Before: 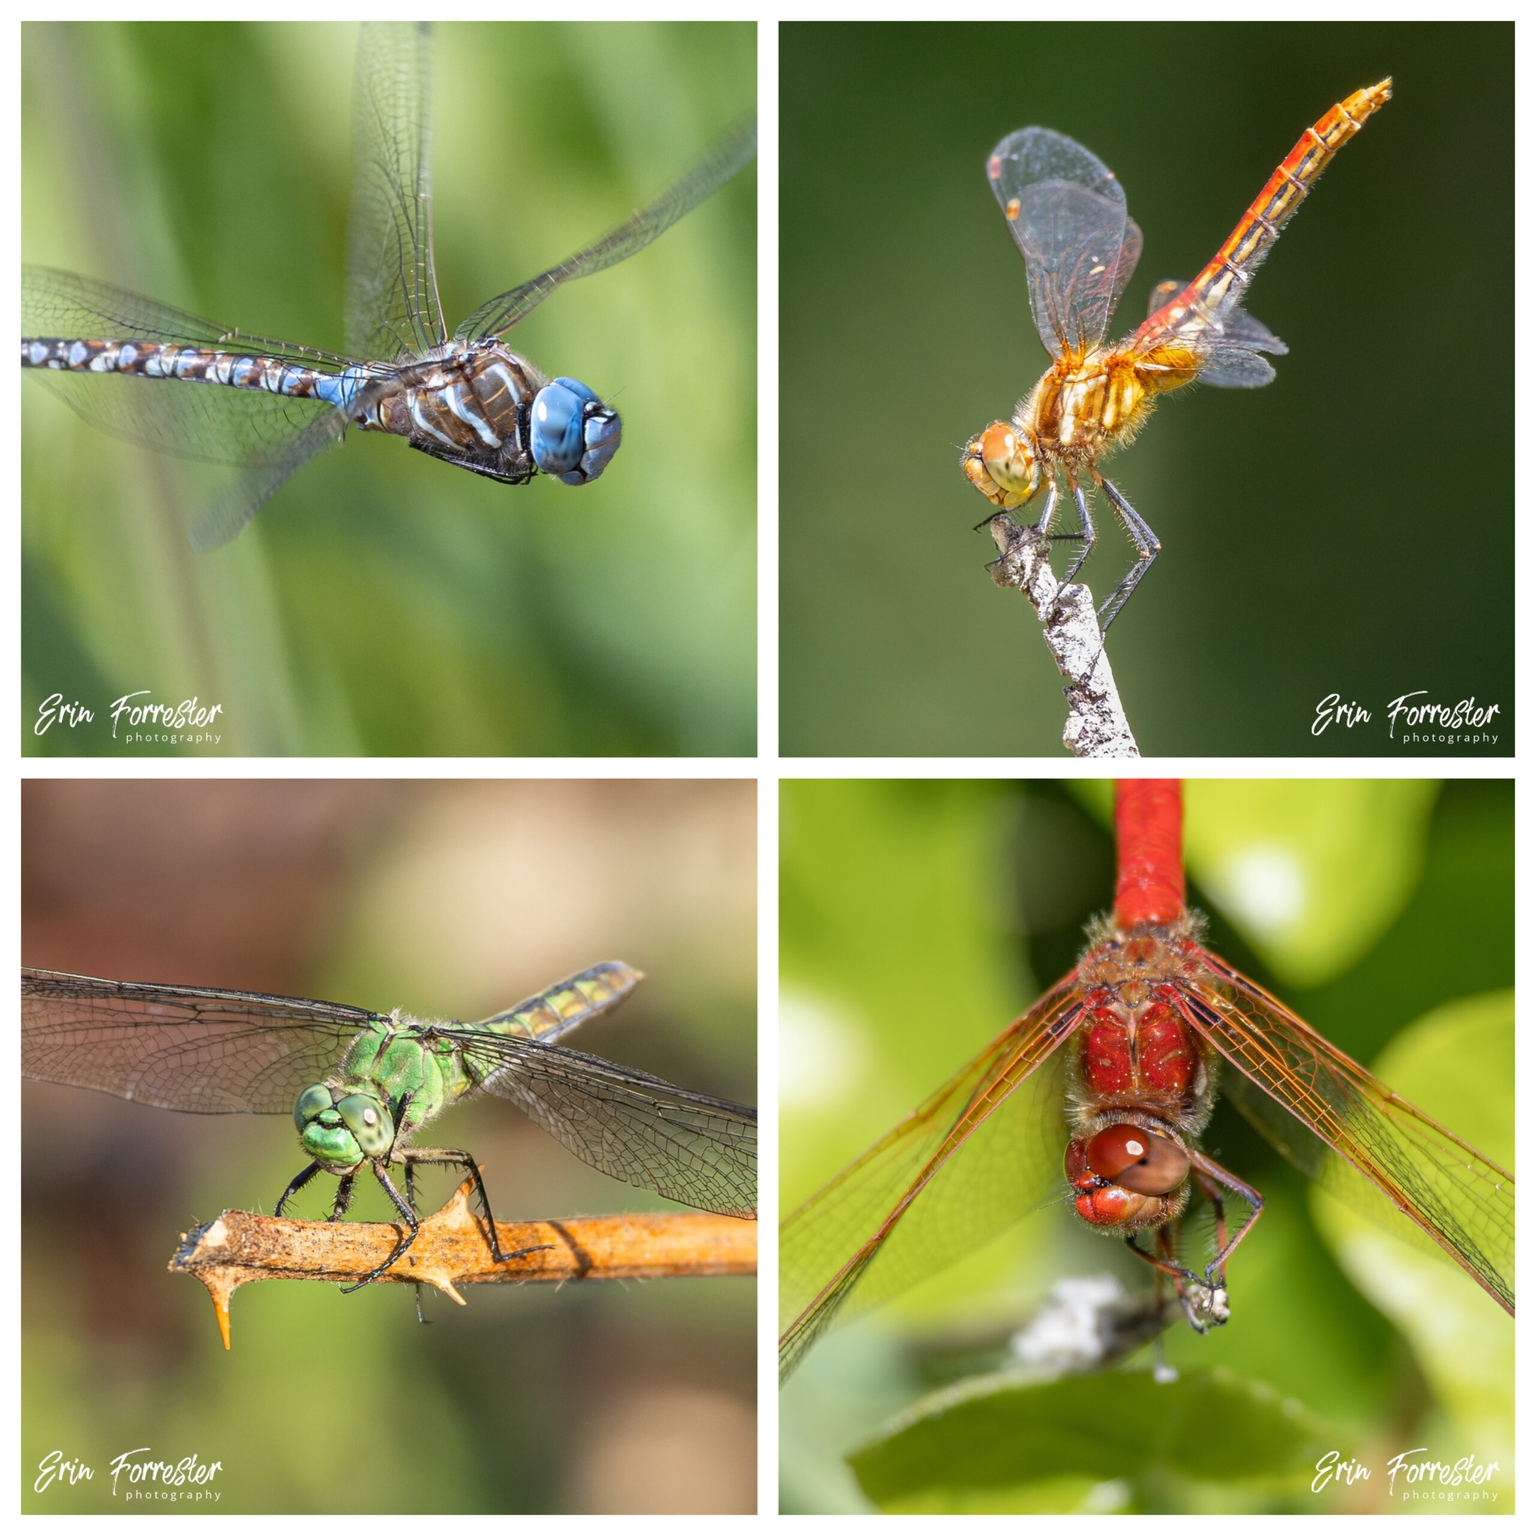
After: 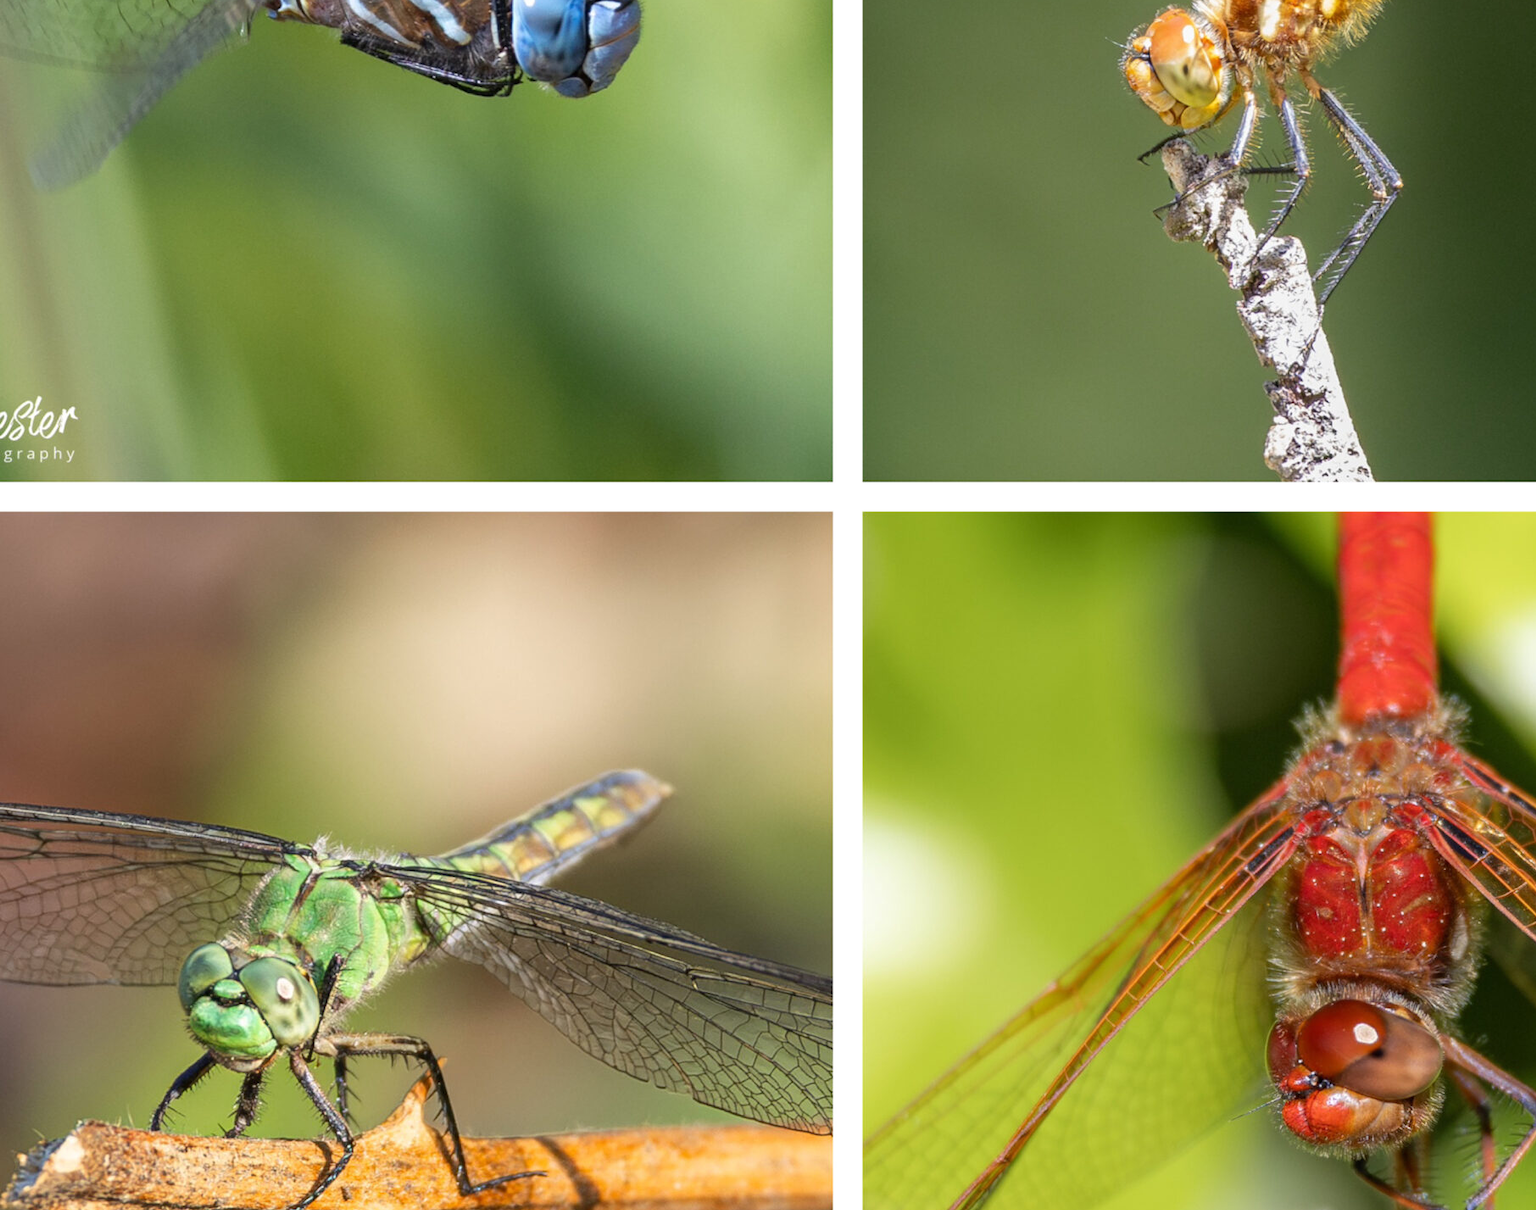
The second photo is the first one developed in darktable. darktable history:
crop: left 10.941%, top 27.131%, right 18.24%, bottom 17.069%
